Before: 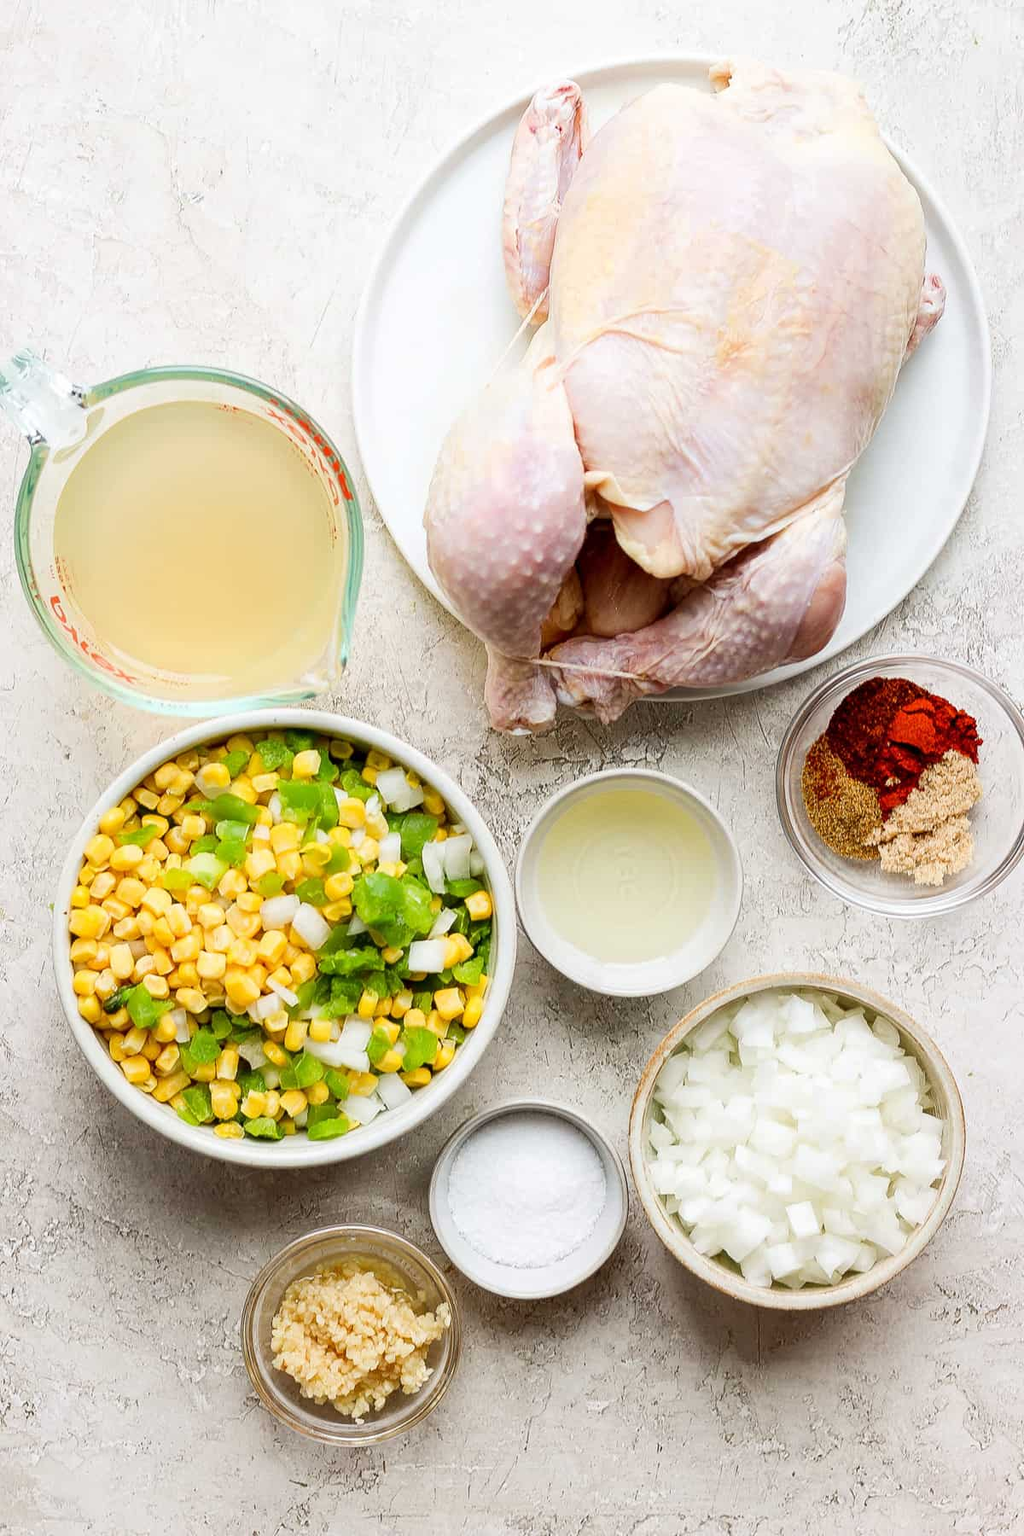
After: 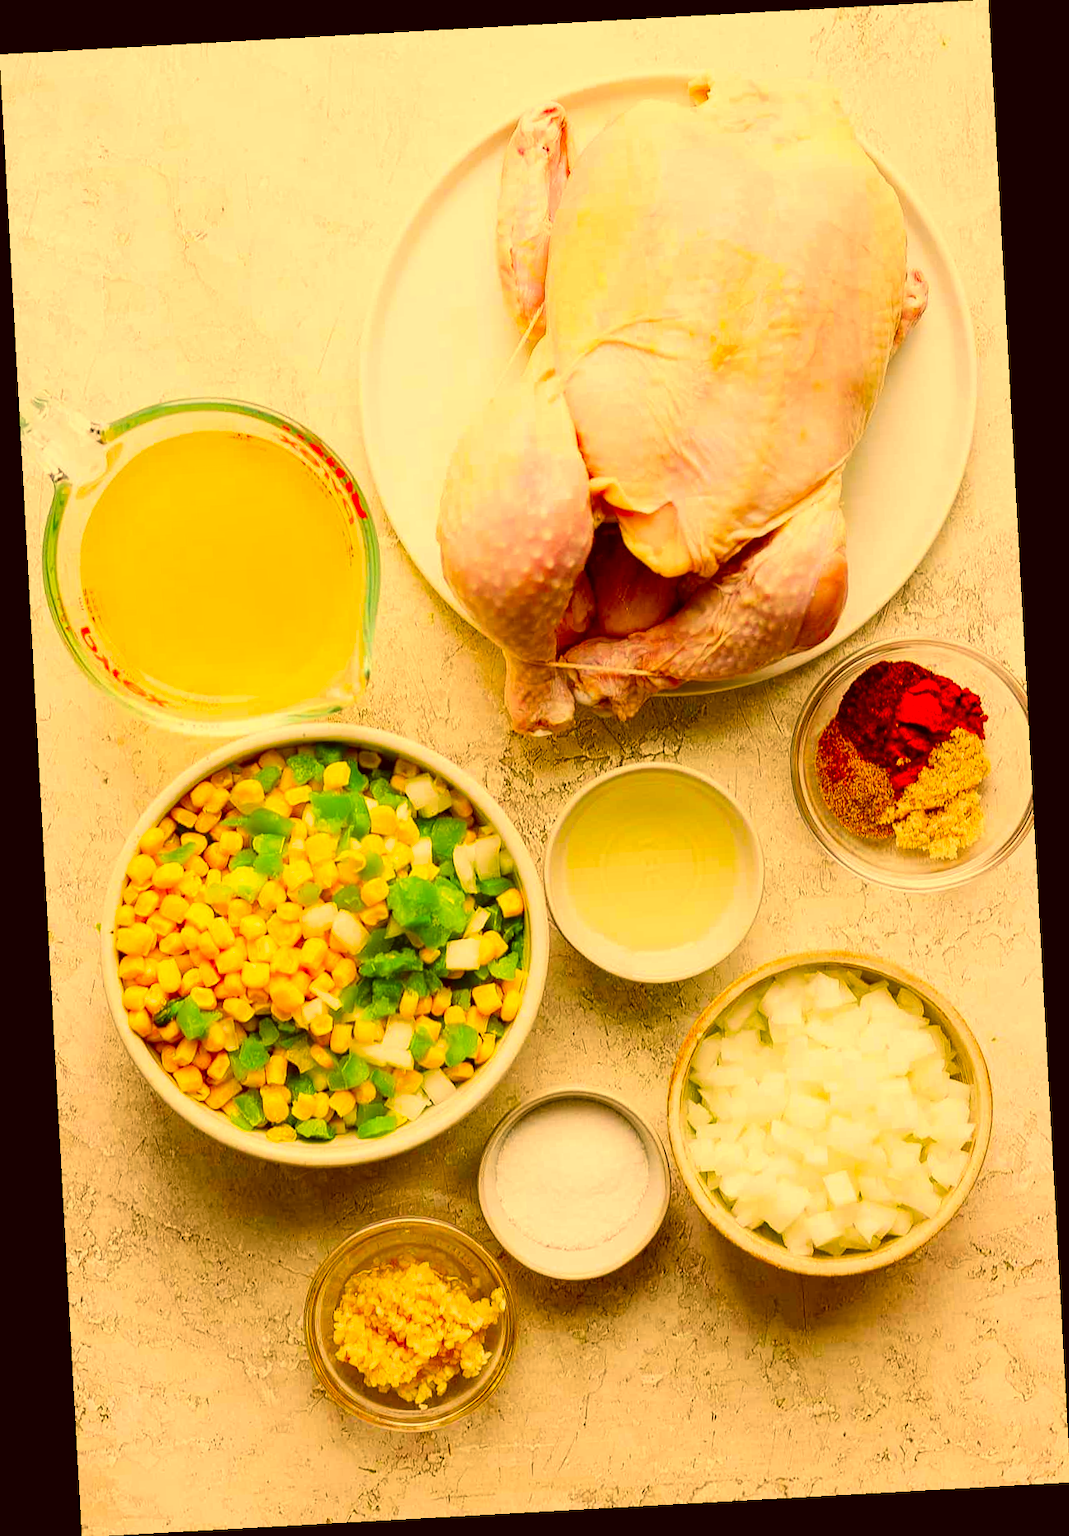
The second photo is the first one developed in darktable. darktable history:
color correction: highlights a* 10.44, highlights b* 30.04, shadows a* 2.73, shadows b* 17.51, saturation 1.72
rotate and perspective: rotation -3.18°, automatic cropping off
